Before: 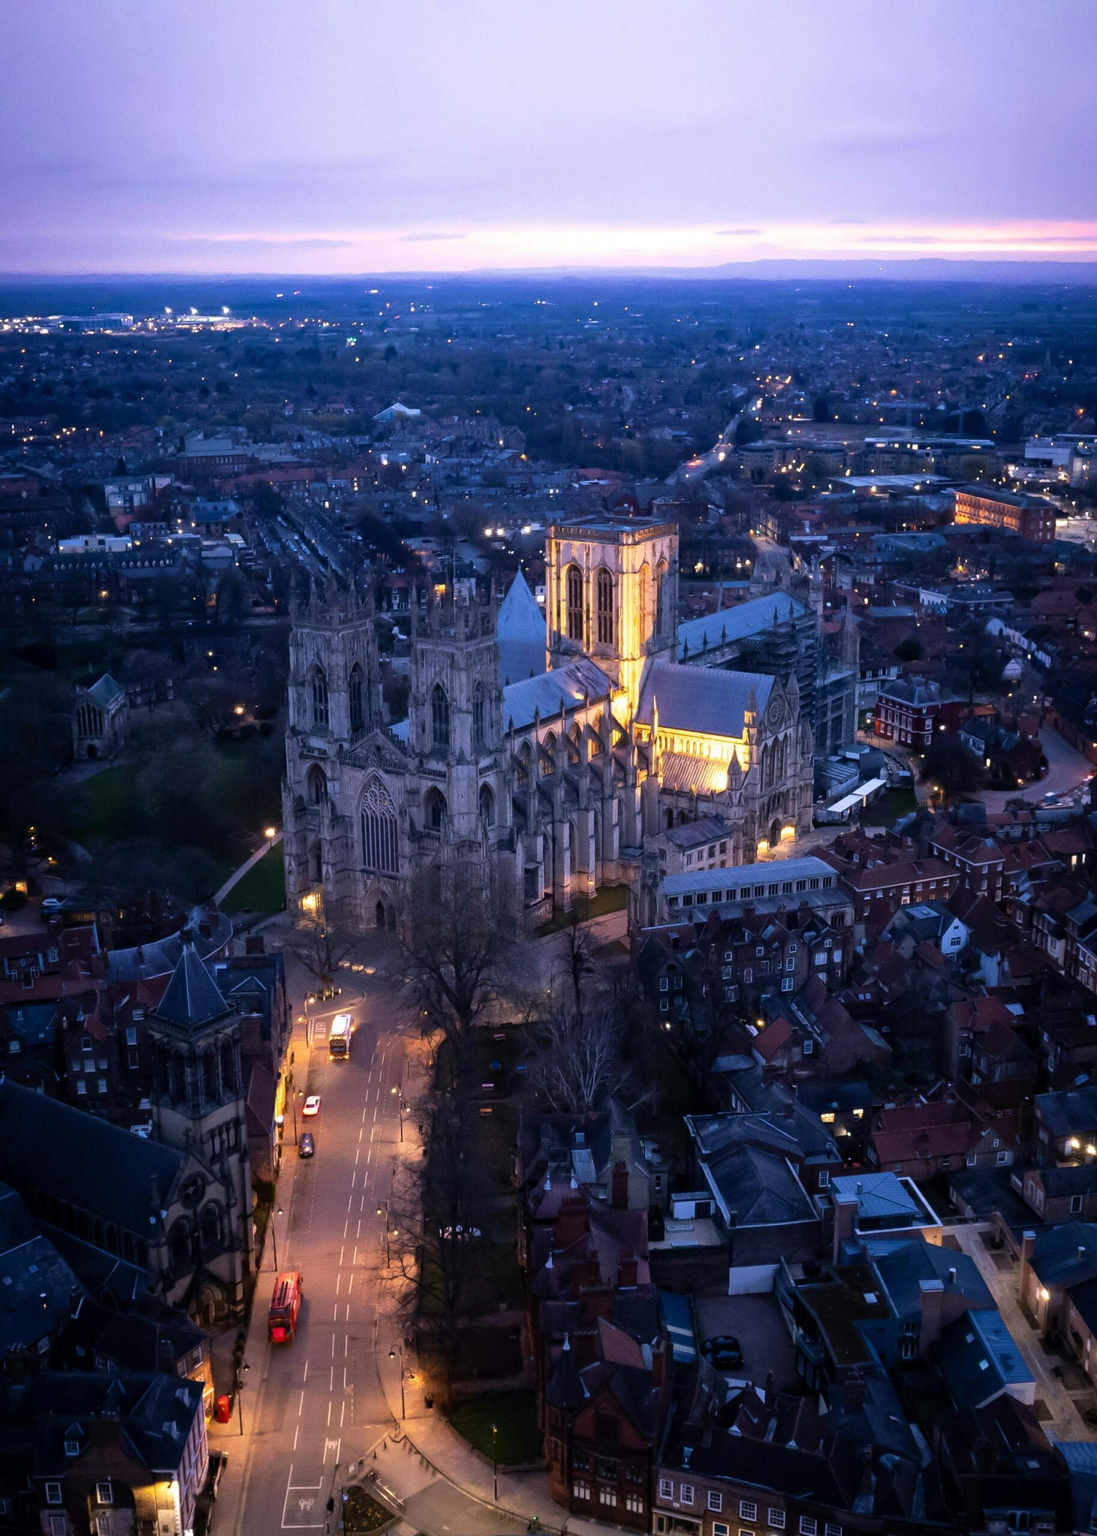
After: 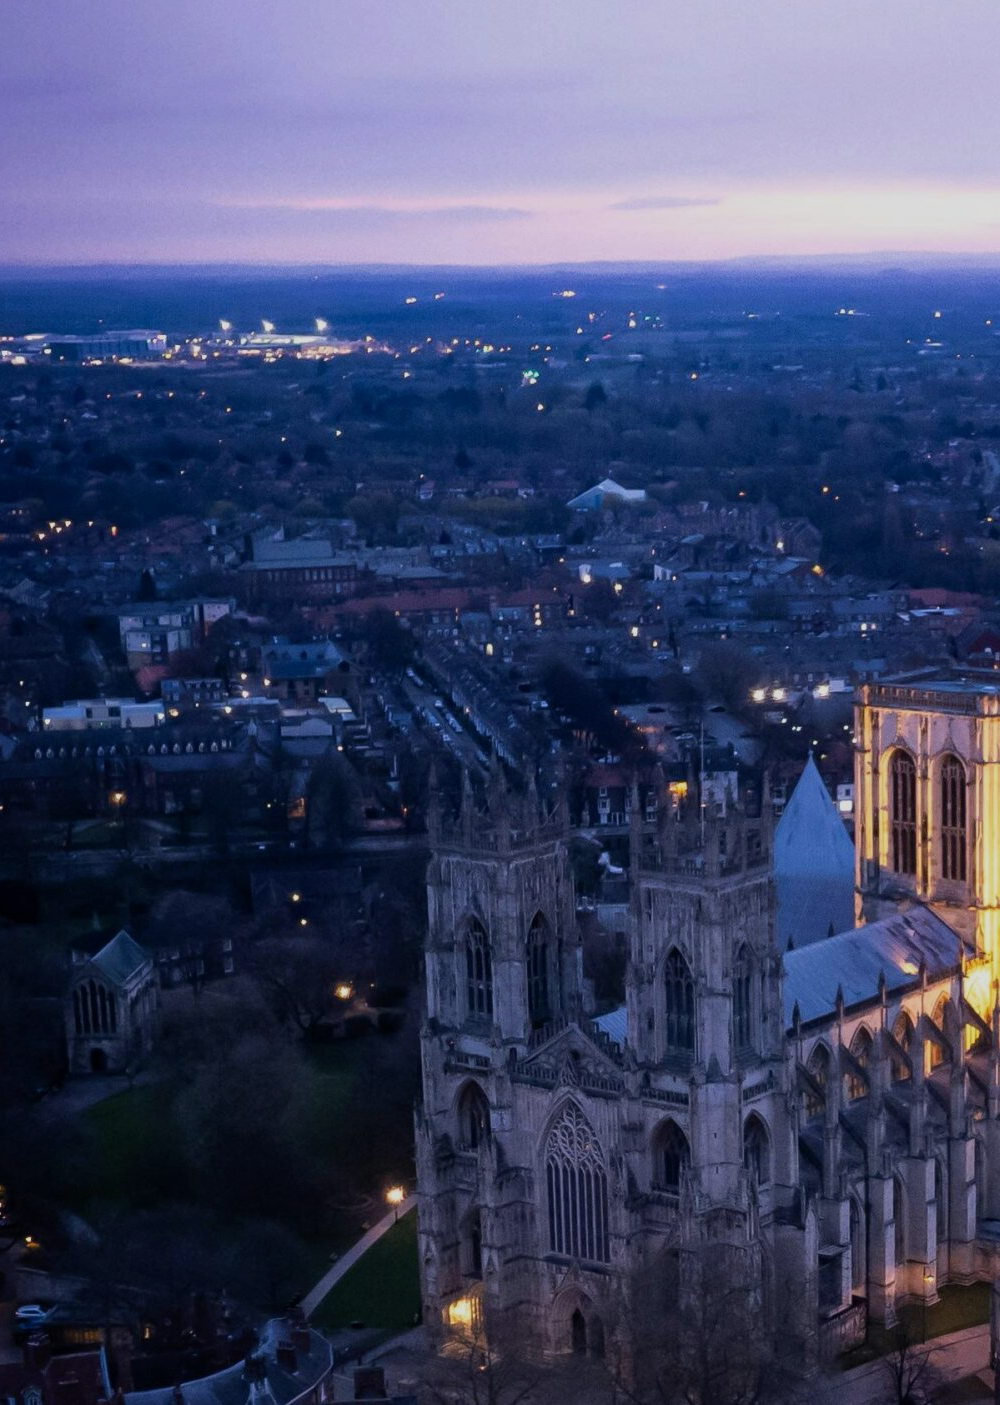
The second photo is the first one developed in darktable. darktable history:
exposure: exposure -0.492 EV, compensate highlight preservation false
crop and rotate: left 3.047%, top 7.509%, right 42.236%, bottom 37.598%
